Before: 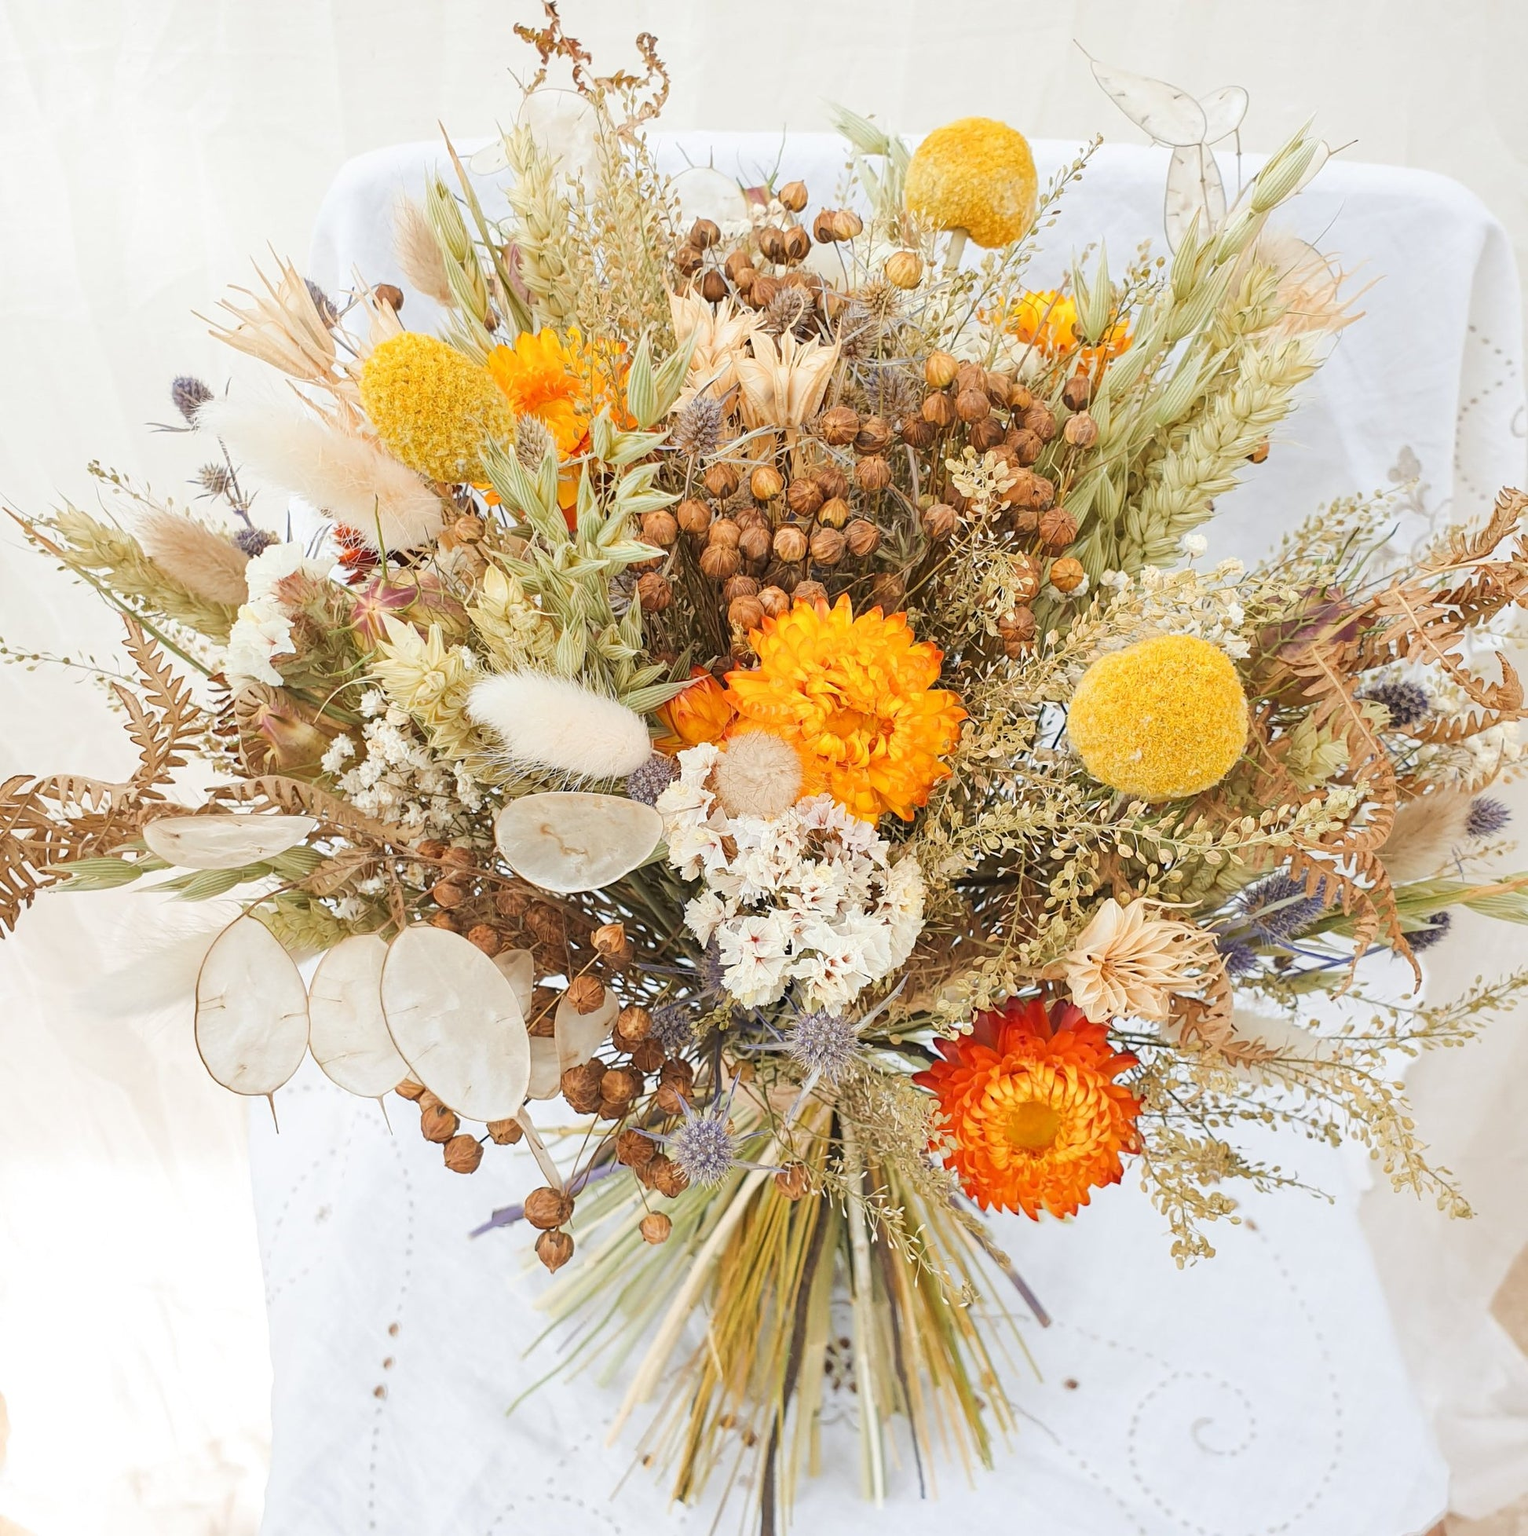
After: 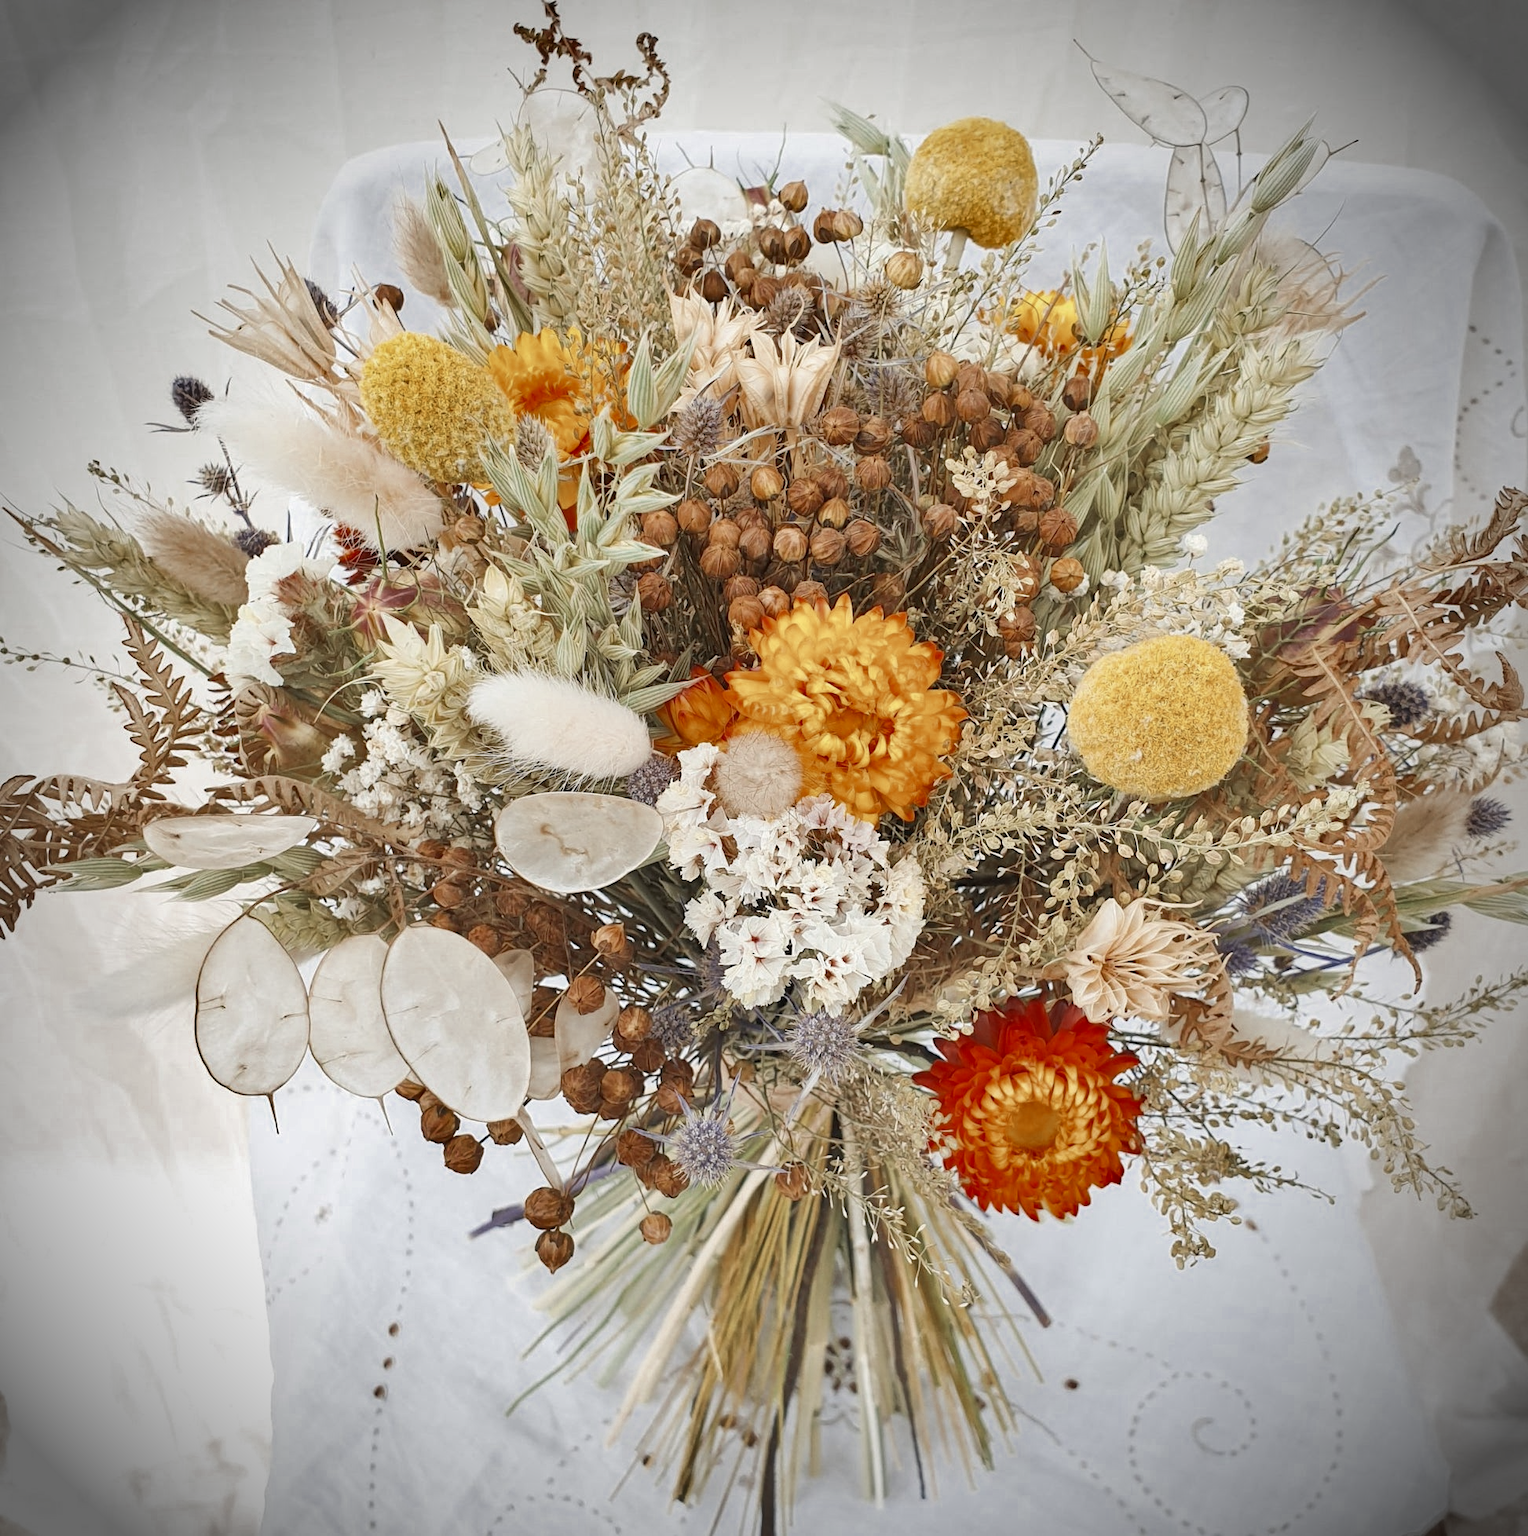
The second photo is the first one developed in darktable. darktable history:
shadows and highlights: highlights color adjustment 49.59%, low approximation 0.01, soften with gaussian
color zones: curves: ch0 [(0, 0.5) (0.125, 0.4) (0.25, 0.5) (0.375, 0.4) (0.5, 0.4) (0.625, 0.35) (0.75, 0.35) (0.875, 0.5)]; ch1 [(0, 0.35) (0.125, 0.45) (0.25, 0.35) (0.375, 0.35) (0.5, 0.35) (0.625, 0.35) (0.75, 0.45) (0.875, 0.35)]; ch2 [(0, 0.6) (0.125, 0.5) (0.25, 0.5) (0.375, 0.6) (0.5, 0.6) (0.625, 0.5) (0.75, 0.5) (0.875, 0.5)], mix 25.62%
vignetting: brightness -0.86, unbound false
